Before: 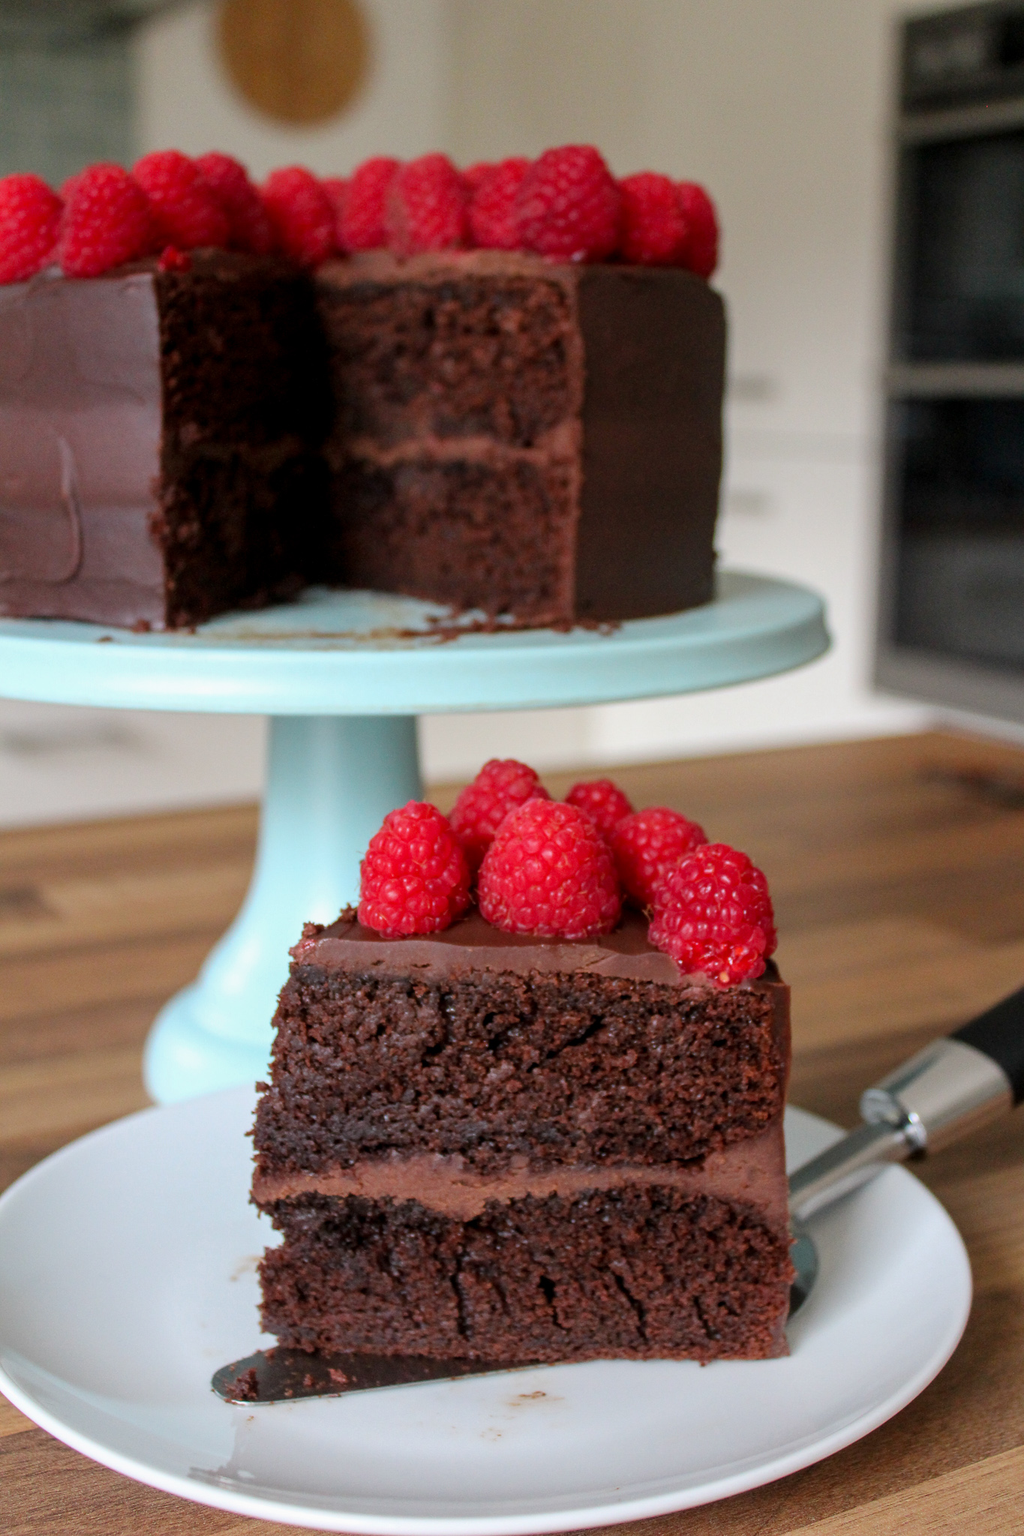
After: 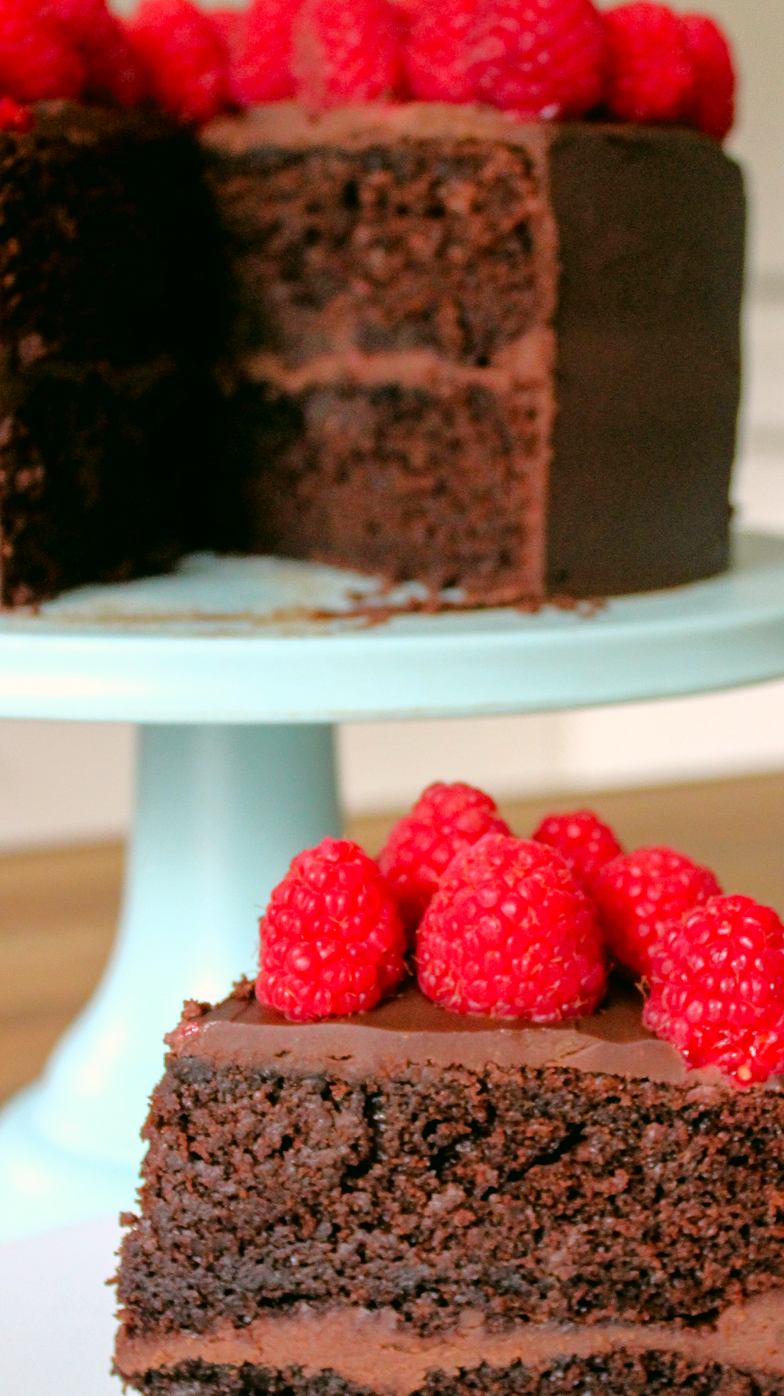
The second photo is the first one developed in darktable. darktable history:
crop: left 16.253%, top 11.246%, right 26.281%, bottom 20.558%
color correction: highlights a* 4, highlights b* 4.98, shadows a* -7.08, shadows b* 5.04
tone curve: curves: ch0 [(0, 0) (0.003, 0.007) (0.011, 0.011) (0.025, 0.021) (0.044, 0.04) (0.069, 0.07) (0.1, 0.129) (0.136, 0.187) (0.177, 0.254) (0.224, 0.325) (0.277, 0.398) (0.335, 0.461) (0.399, 0.513) (0.468, 0.571) (0.543, 0.624) (0.623, 0.69) (0.709, 0.777) (0.801, 0.86) (0.898, 0.953) (1, 1)], color space Lab, linked channels, preserve colors none
